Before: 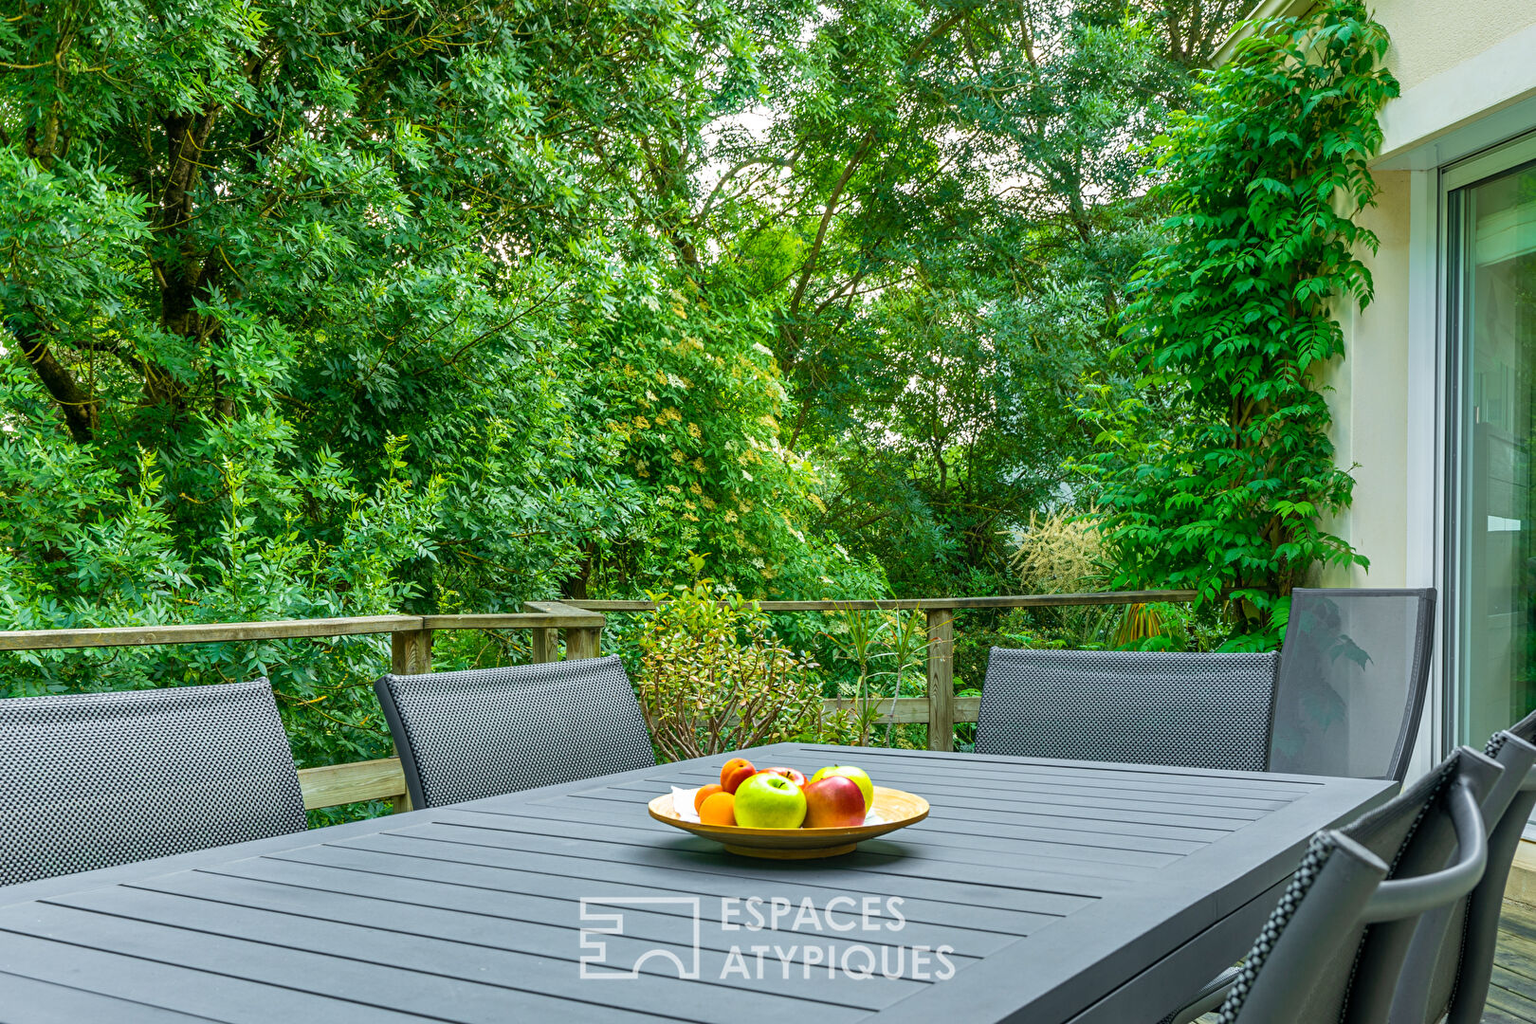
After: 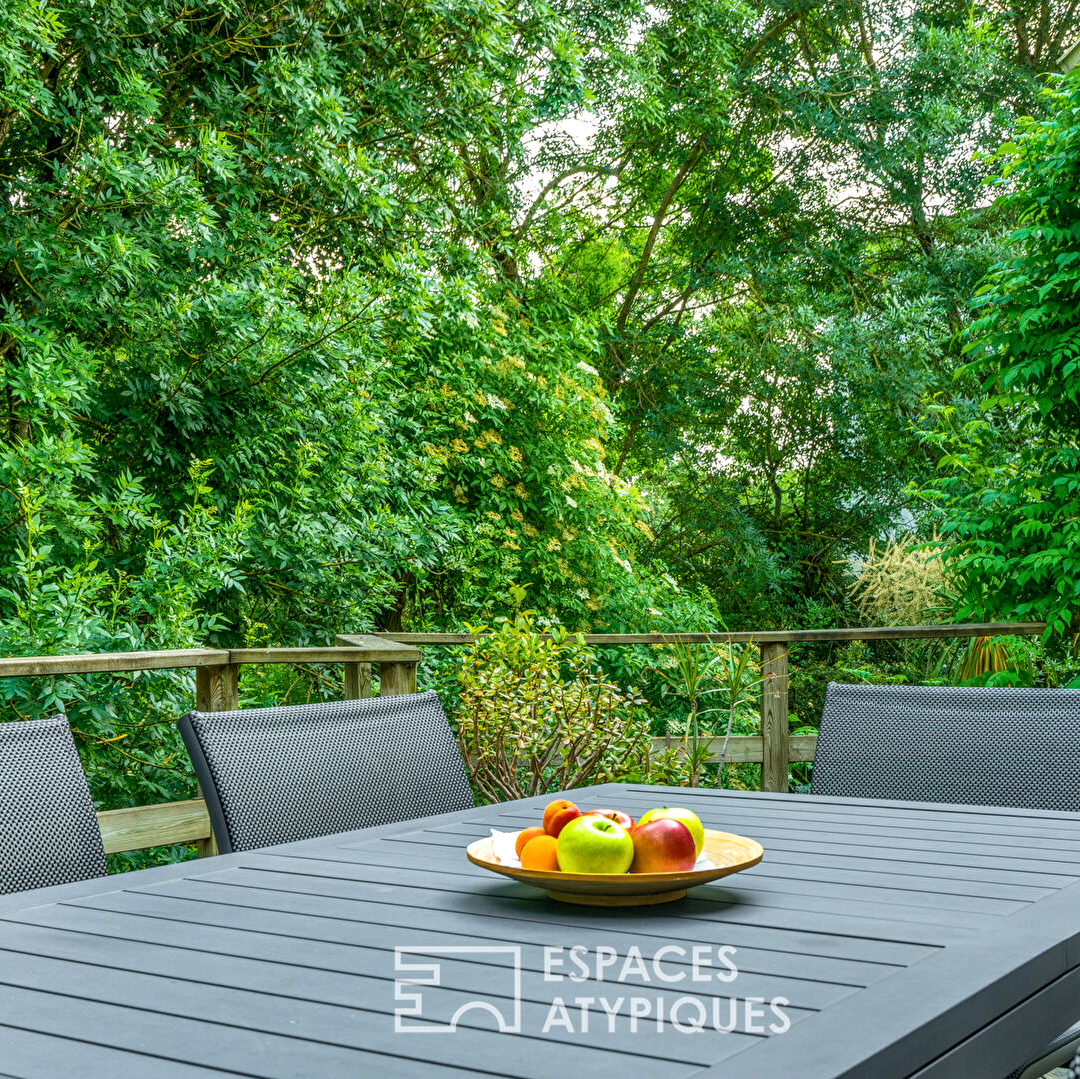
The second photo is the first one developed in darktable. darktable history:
crop and rotate: left 13.431%, right 19.895%
local contrast: on, module defaults
